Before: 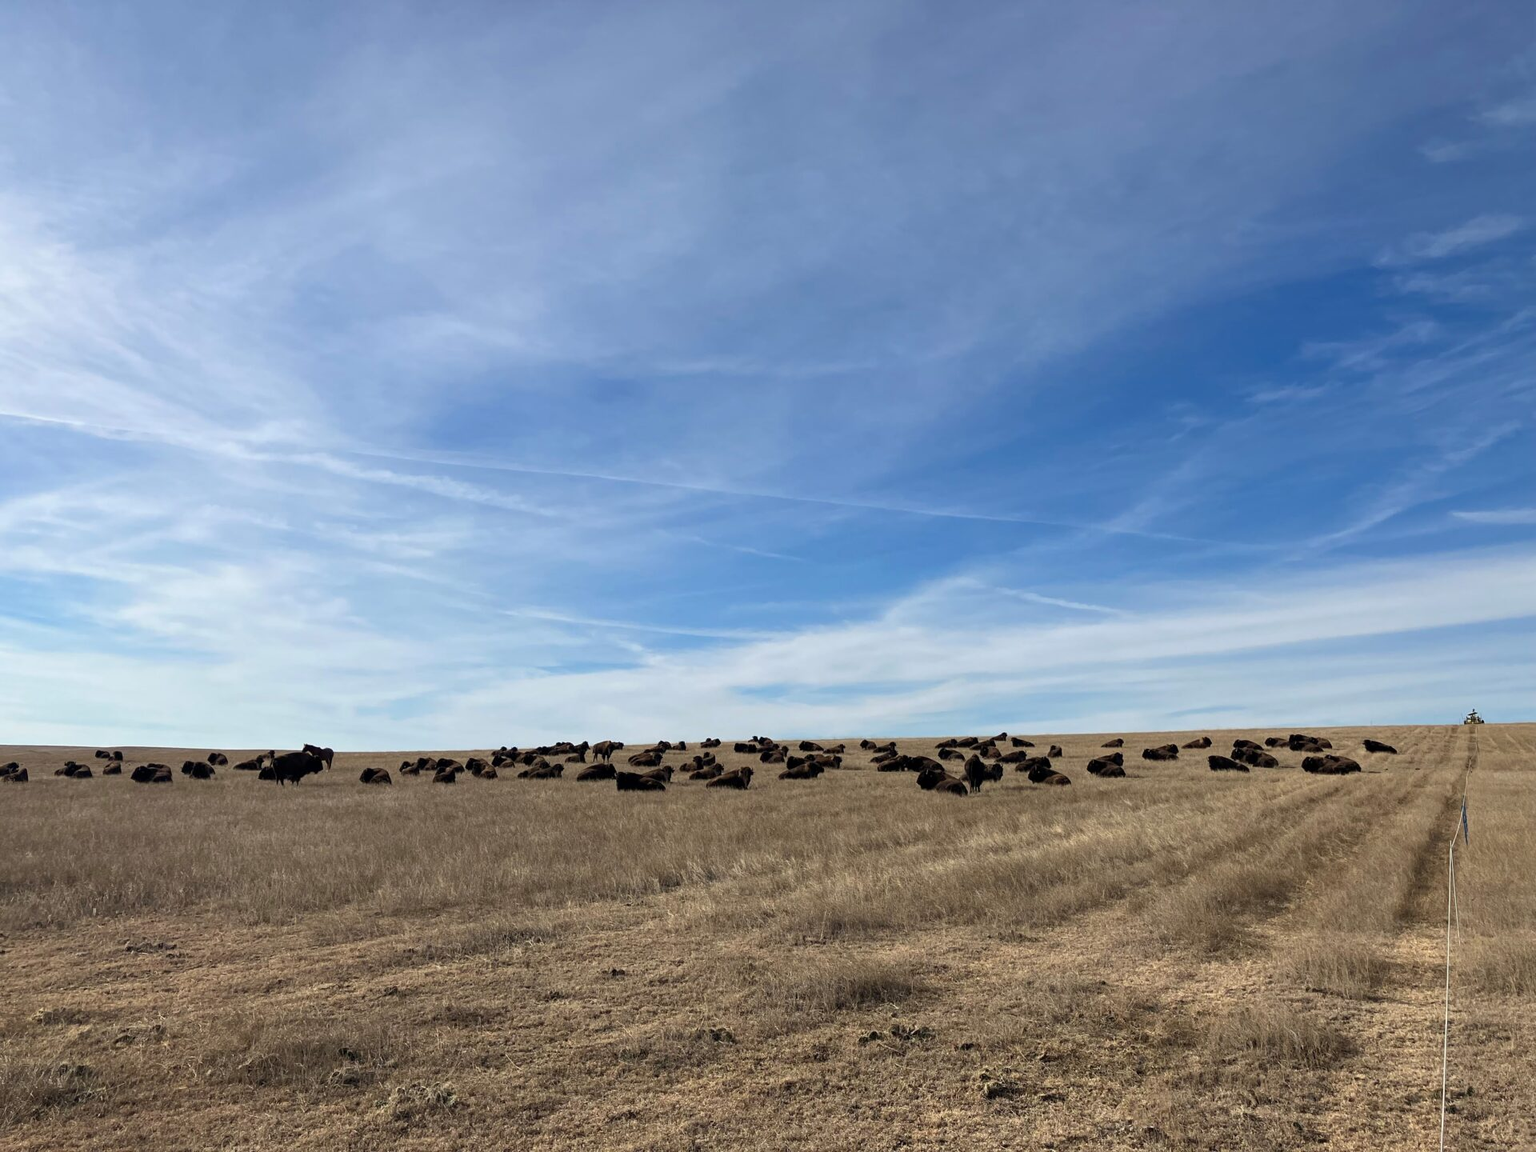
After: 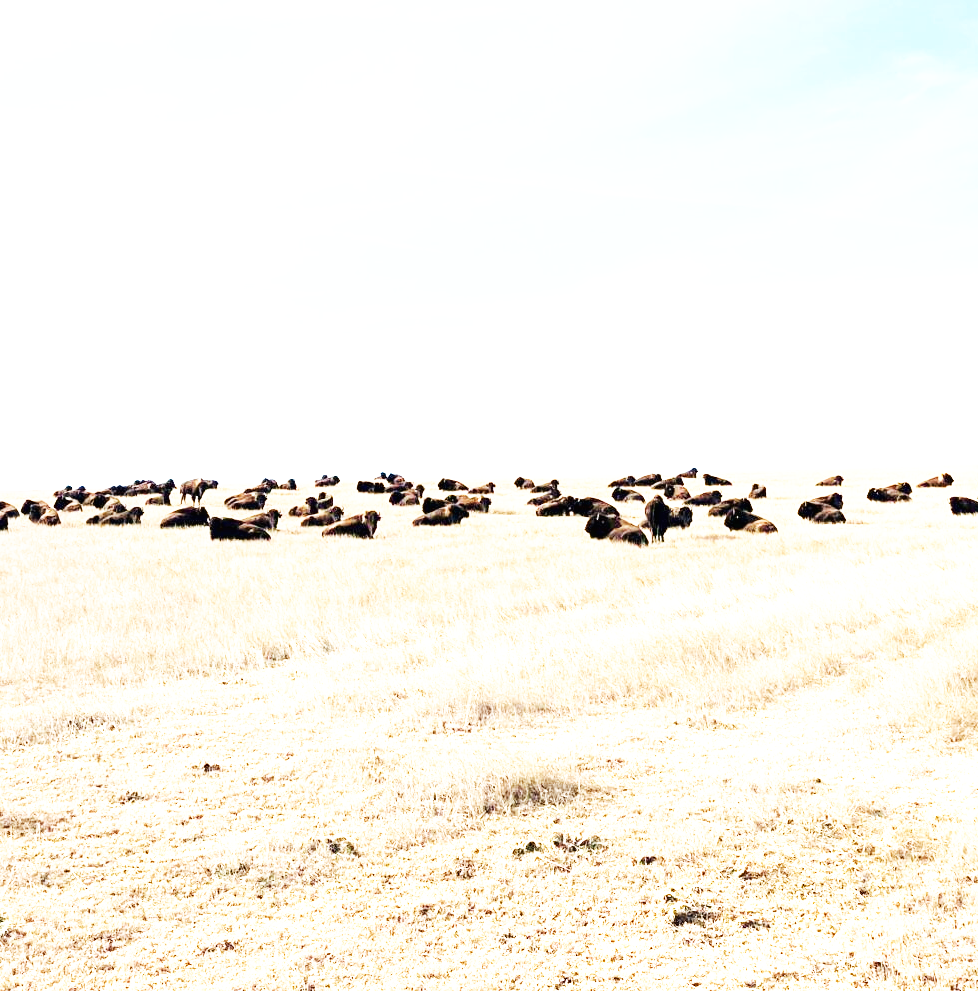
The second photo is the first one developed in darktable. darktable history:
exposure: black level correction 0, exposure 2.327 EV, compensate exposure bias true, compensate highlight preservation false
base curve: curves: ch0 [(0, 0) (0.007, 0.004) (0.027, 0.03) (0.046, 0.07) (0.207, 0.54) (0.442, 0.872) (0.673, 0.972) (1, 1)], preserve colors none
crop and rotate: left 29.237%, top 31.152%, right 19.807%
